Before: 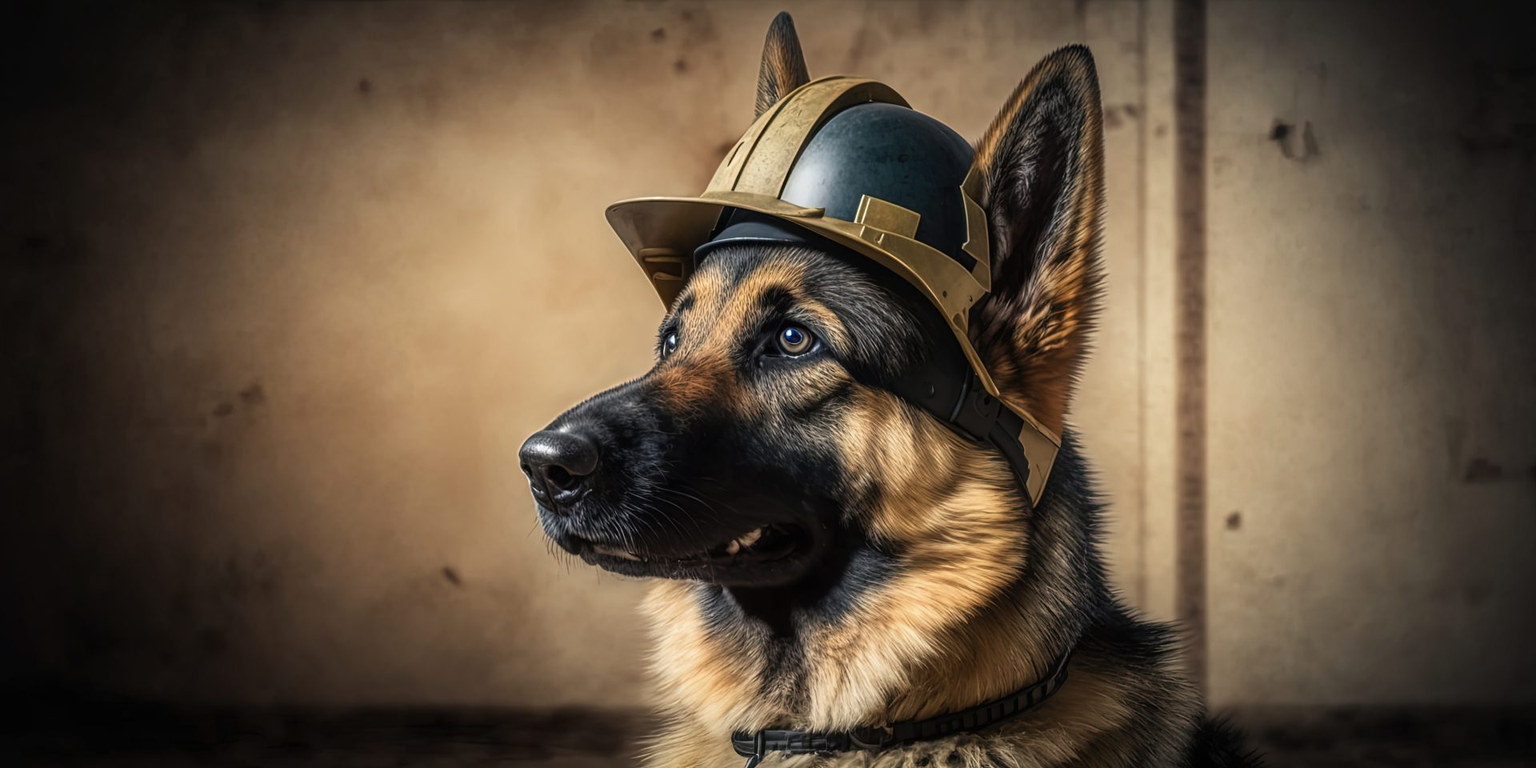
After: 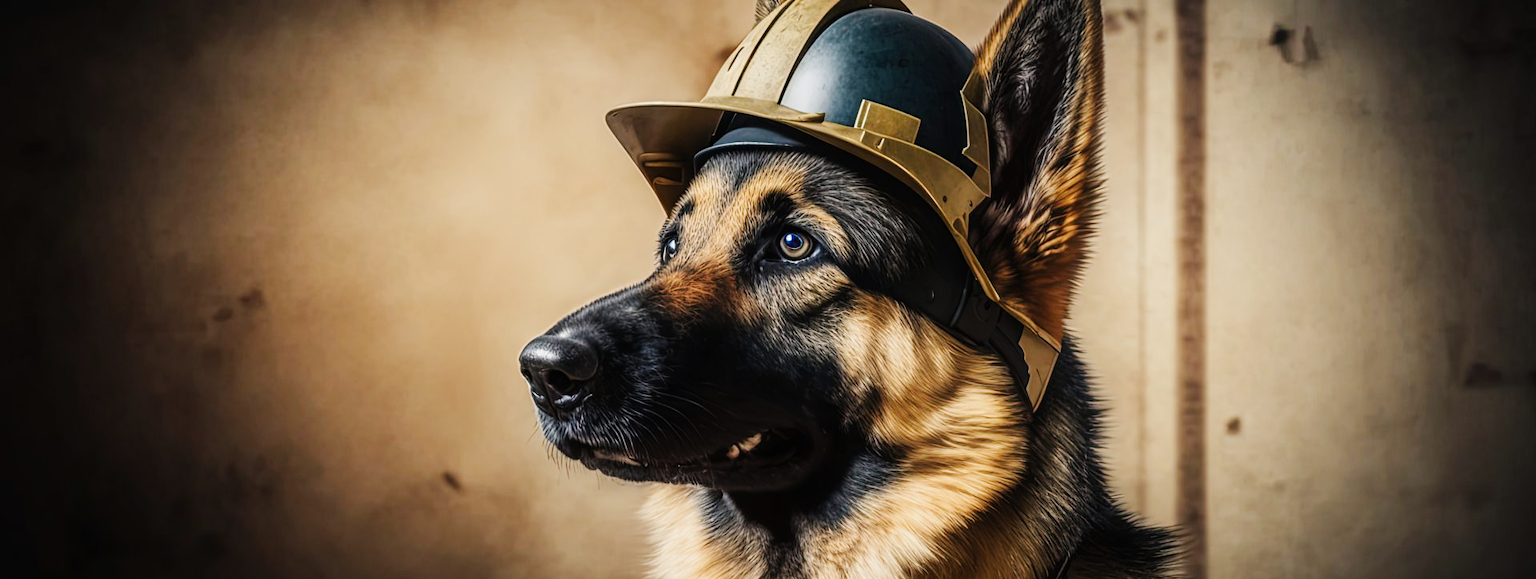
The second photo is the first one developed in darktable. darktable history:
tone curve: curves: ch0 [(0, 0.003) (0.113, 0.081) (0.207, 0.184) (0.515, 0.612) (0.712, 0.793) (0.984, 0.961)]; ch1 [(0, 0) (0.172, 0.123) (0.317, 0.272) (0.414, 0.382) (0.476, 0.479) (0.505, 0.498) (0.534, 0.534) (0.621, 0.65) (0.709, 0.764) (1, 1)]; ch2 [(0, 0) (0.411, 0.424) (0.505, 0.505) (0.521, 0.524) (0.537, 0.57) (0.65, 0.699) (1, 1)], preserve colors none
crop and rotate: top 12.404%, bottom 12.168%
